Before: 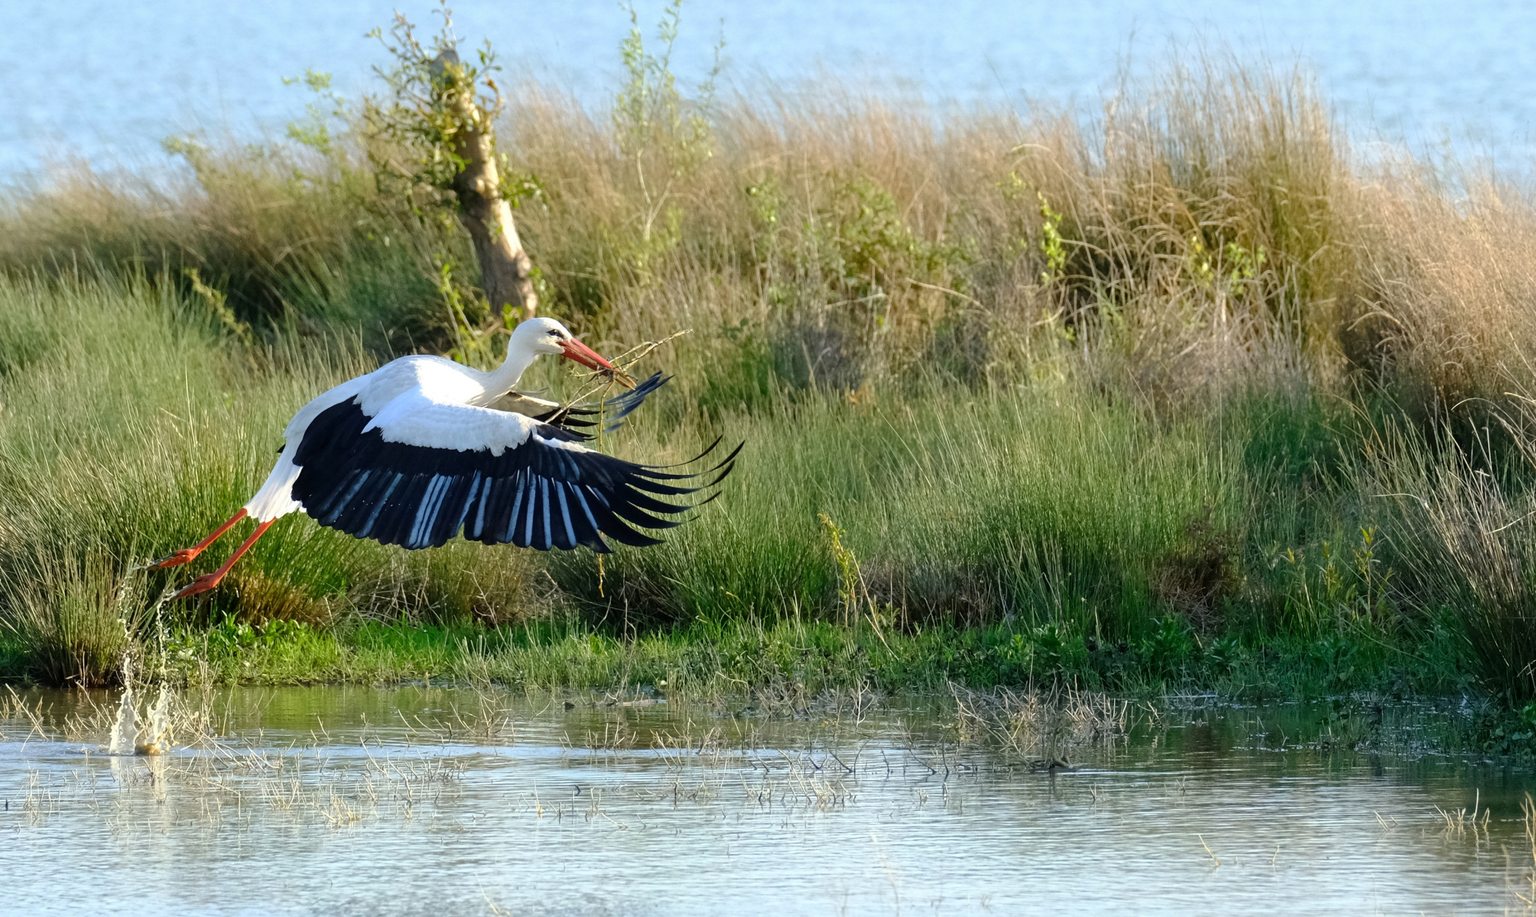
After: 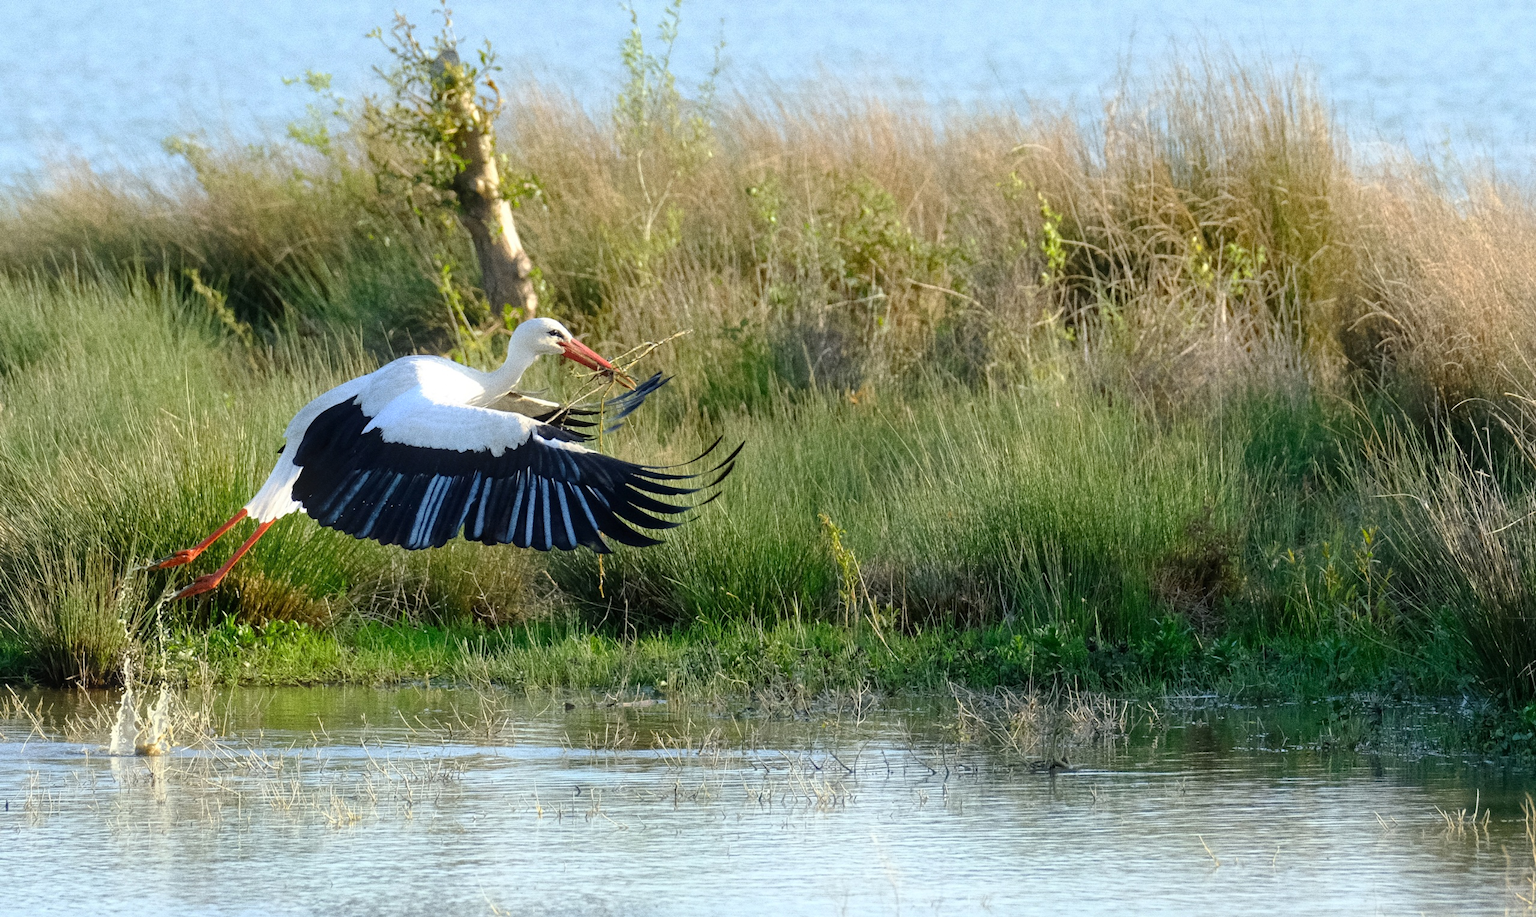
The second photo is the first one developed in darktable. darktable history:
bloom: size 13.65%, threshold 98.39%, strength 4.82%
grain: coarseness 0.09 ISO, strength 40%
